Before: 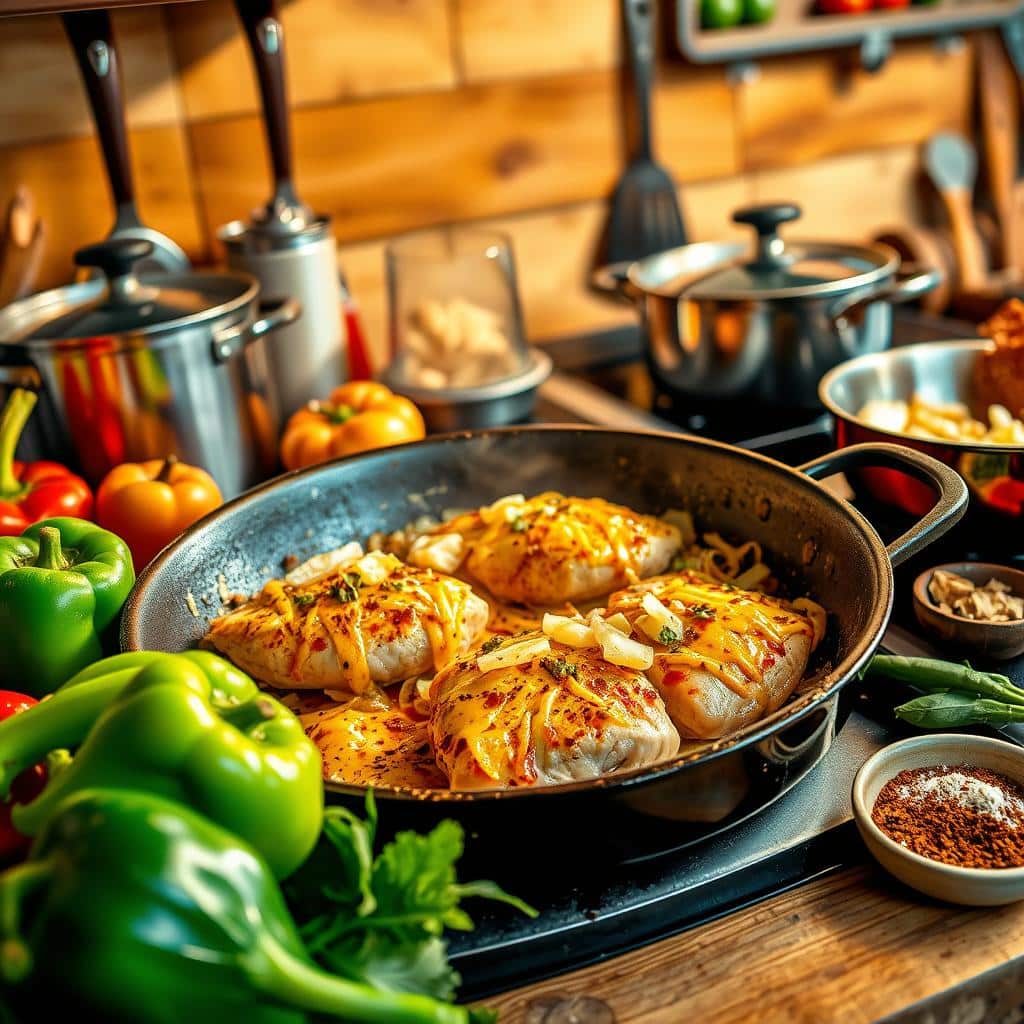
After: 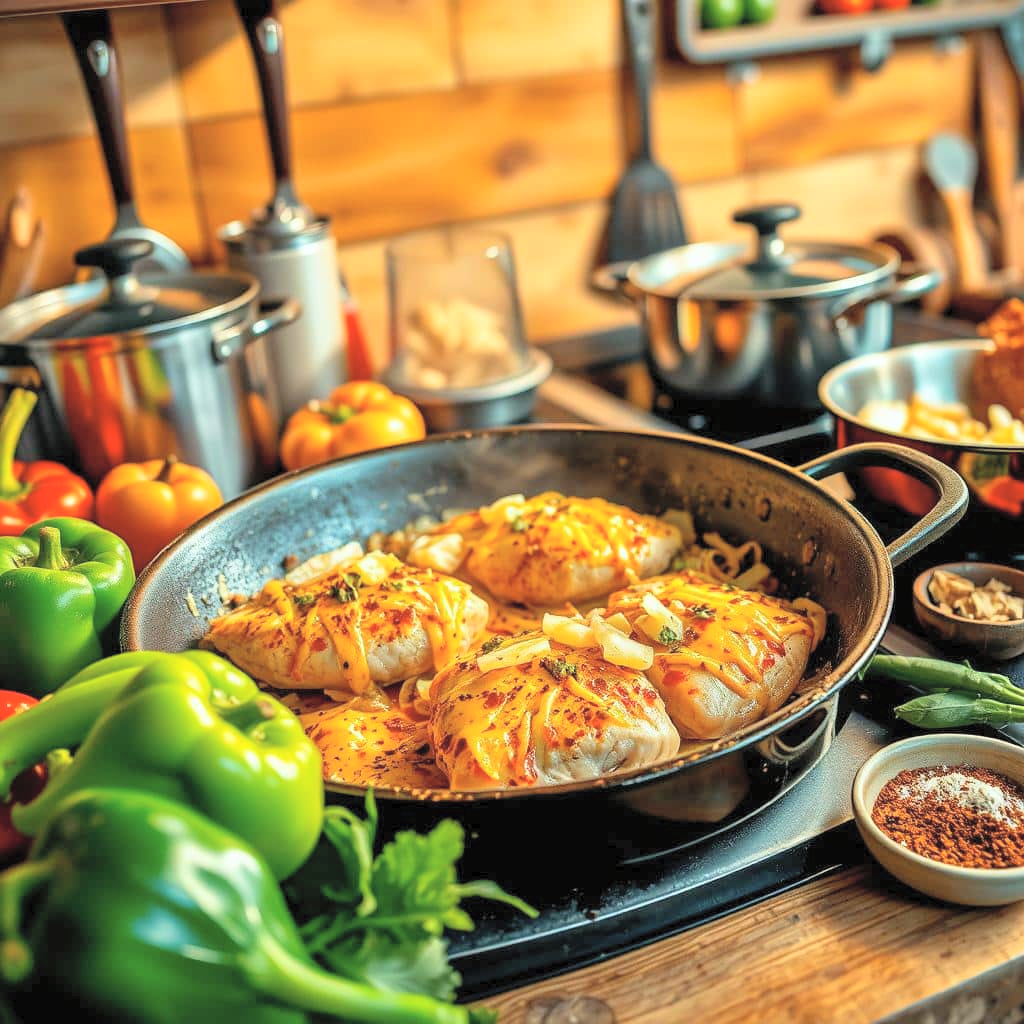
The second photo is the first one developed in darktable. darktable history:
contrast brightness saturation: brightness 0.28
white balance: red 0.978, blue 0.999
